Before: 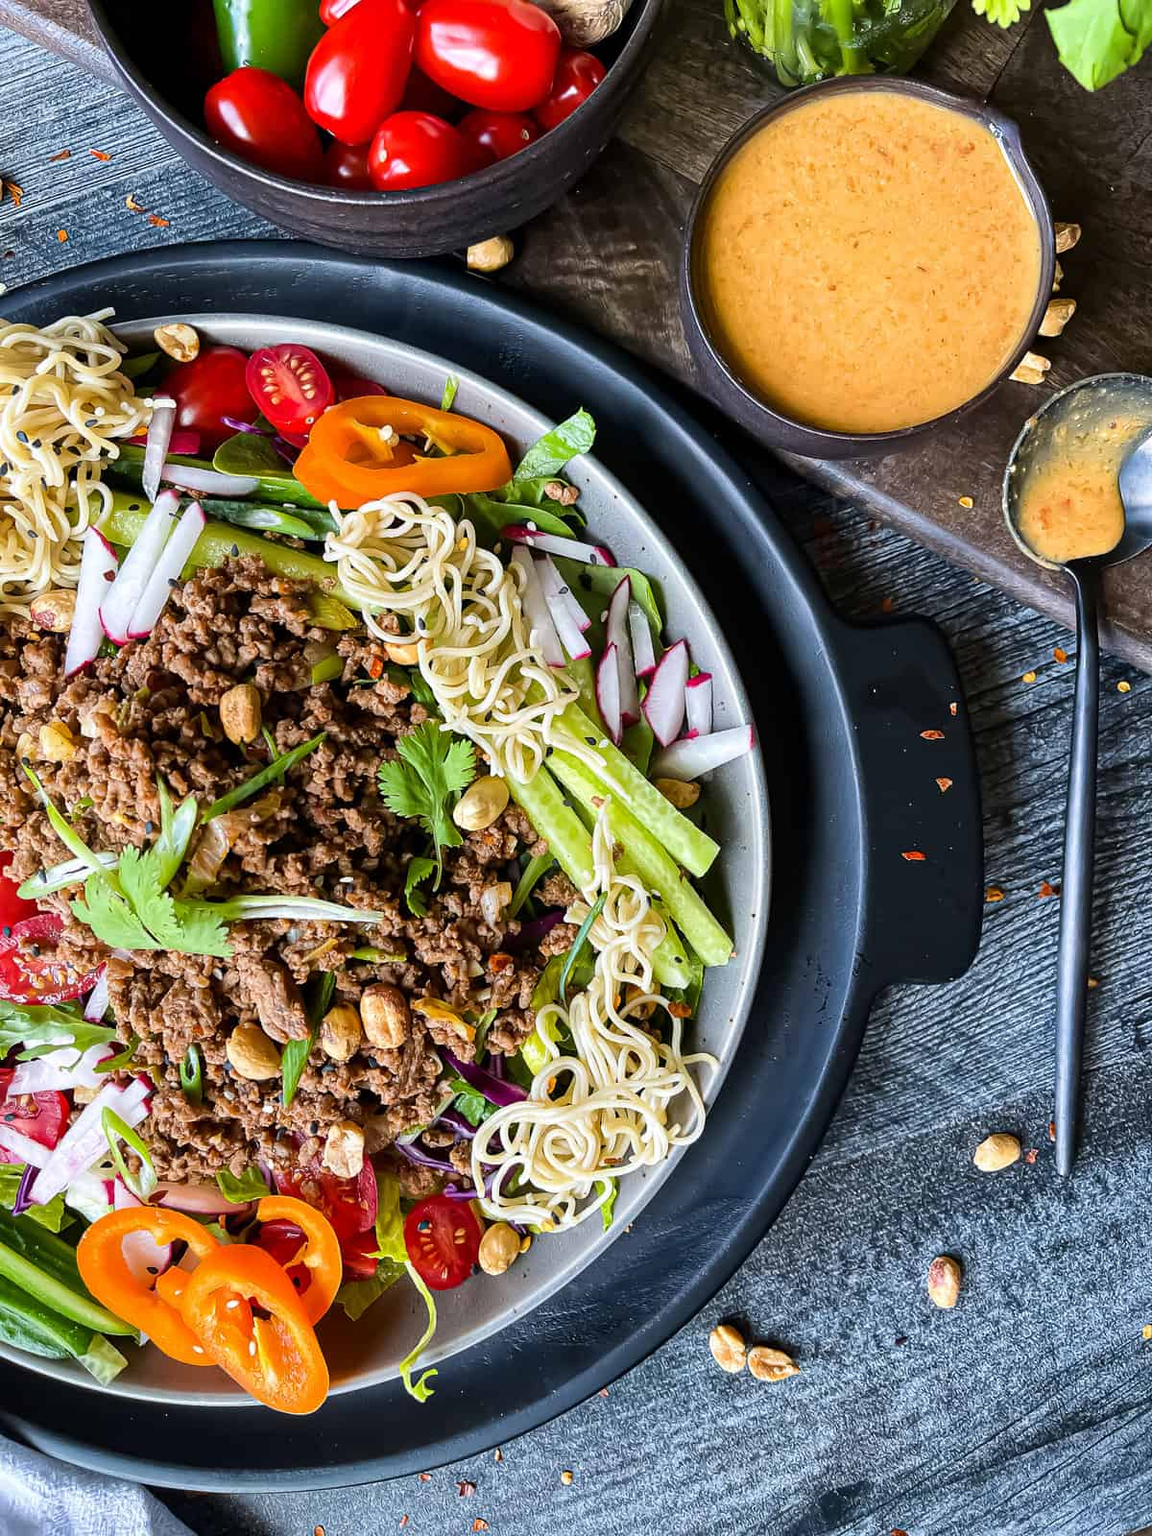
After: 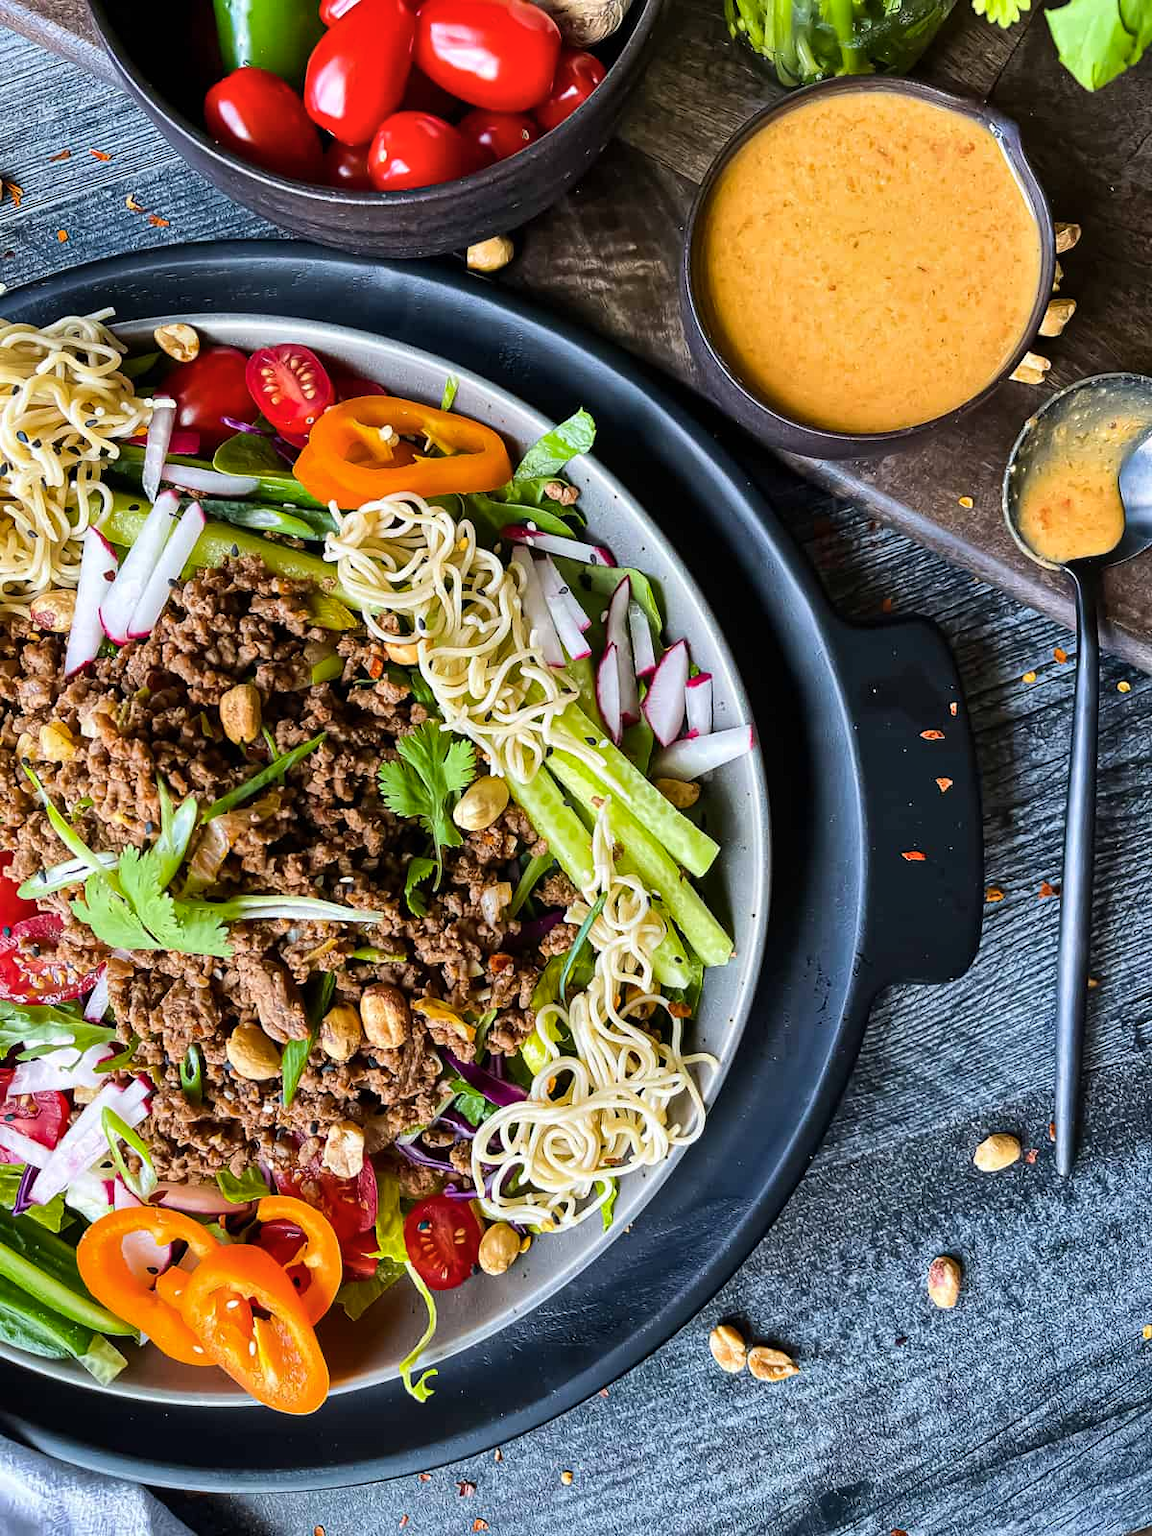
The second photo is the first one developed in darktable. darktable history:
color balance rgb: shadows lift › luminance -20.103%, perceptual saturation grading › global saturation -0.1%, global vibrance 20%
shadows and highlights: soften with gaussian
